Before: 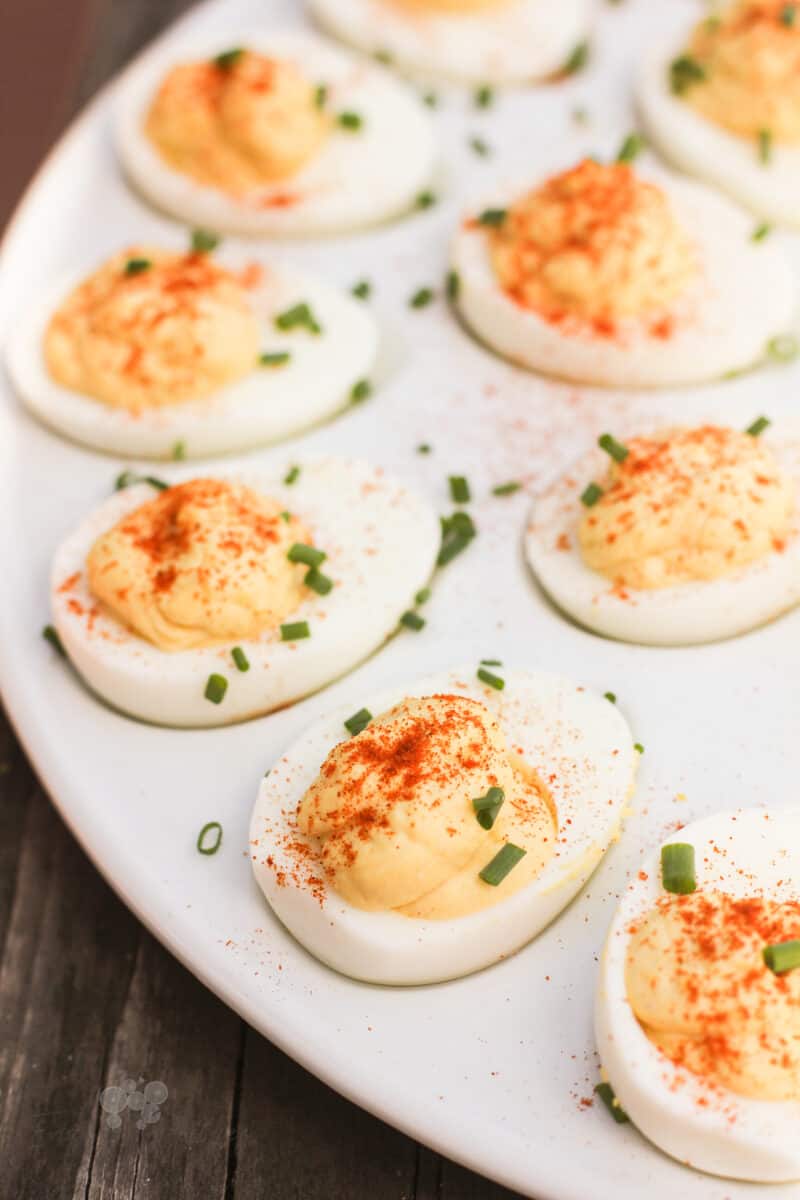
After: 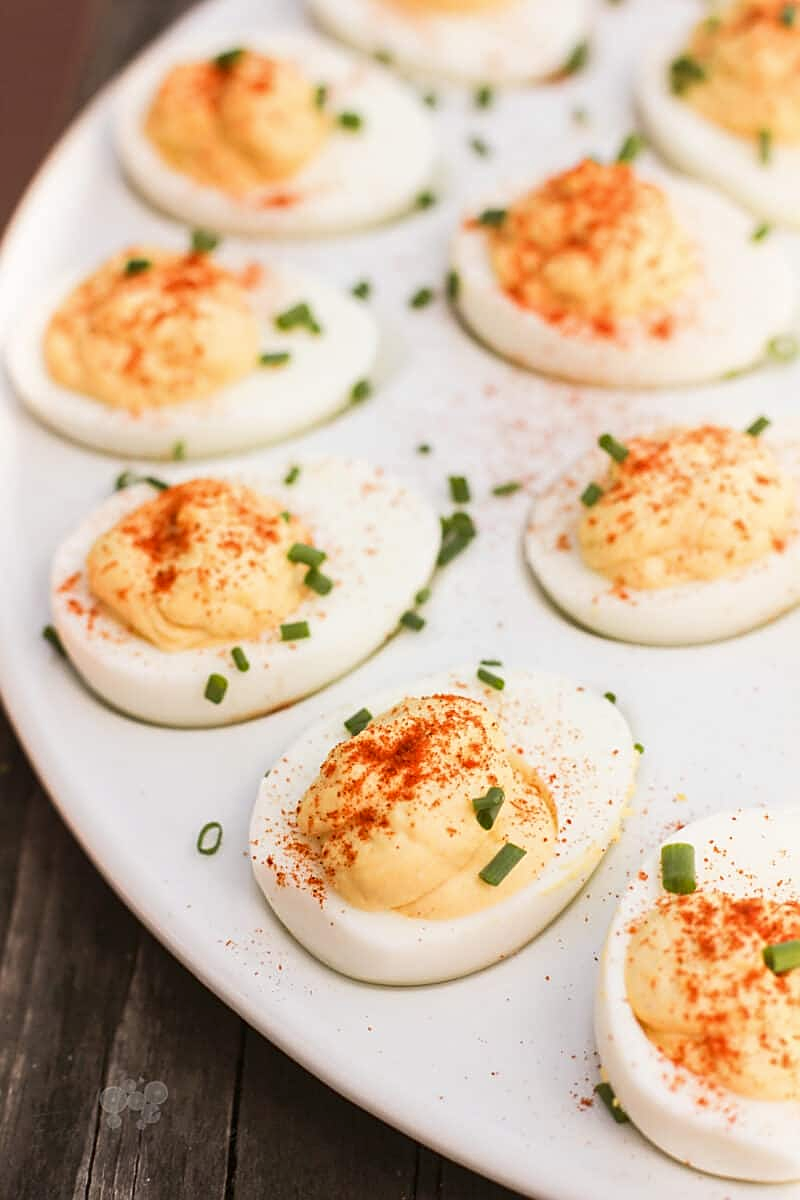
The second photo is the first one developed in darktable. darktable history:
tone equalizer: on, module defaults
sharpen: on, module defaults
contrast brightness saturation: contrast 0.03, brightness -0.04
